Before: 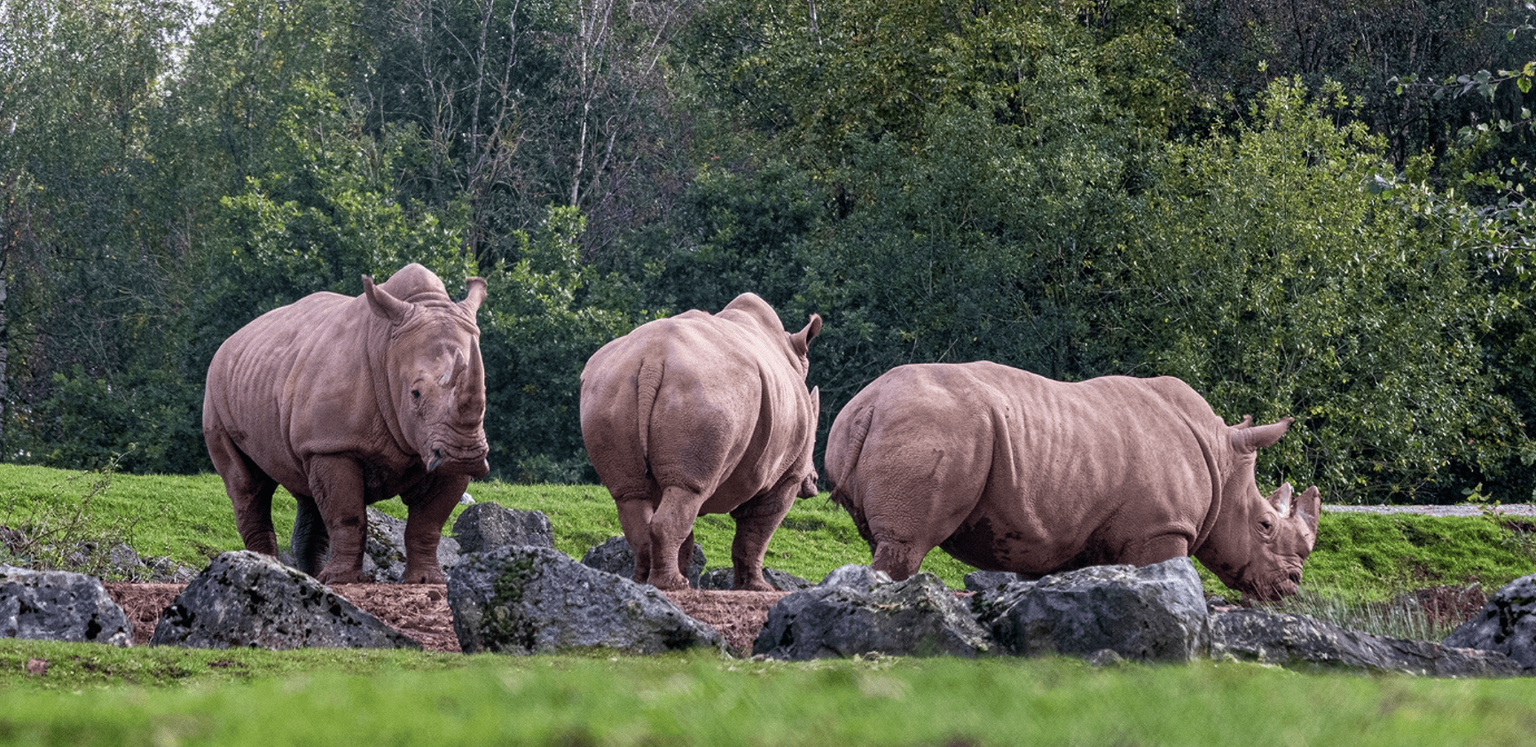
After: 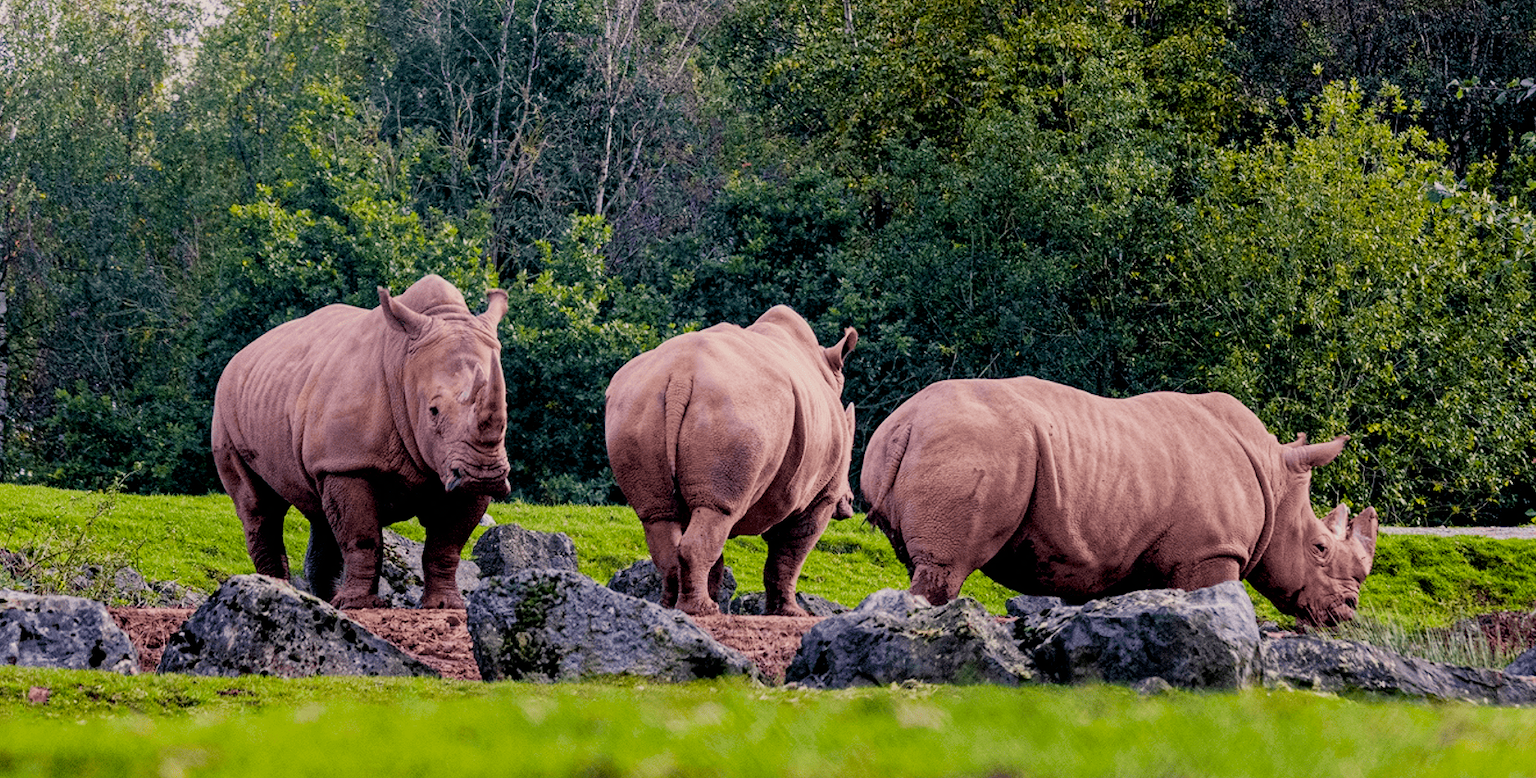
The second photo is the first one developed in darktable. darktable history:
filmic rgb: black relative exposure -7.38 EV, white relative exposure 5.05 EV, hardness 3.21
color balance rgb: power › luminance 1.279%, highlights gain › chroma 2.906%, highlights gain › hue 61.4°, global offset › luminance -0.901%, perceptual saturation grading › global saturation 36.574%, perceptual saturation grading › shadows 35.947%
tone equalizer: -8 EV -0.402 EV, -7 EV -0.408 EV, -6 EV -0.361 EV, -5 EV -0.215 EV, -3 EV 0.204 EV, -2 EV 0.346 EV, -1 EV 0.396 EV, +0 EV 0.433 EV
crop: right 4.105%, bottom 0.023%
